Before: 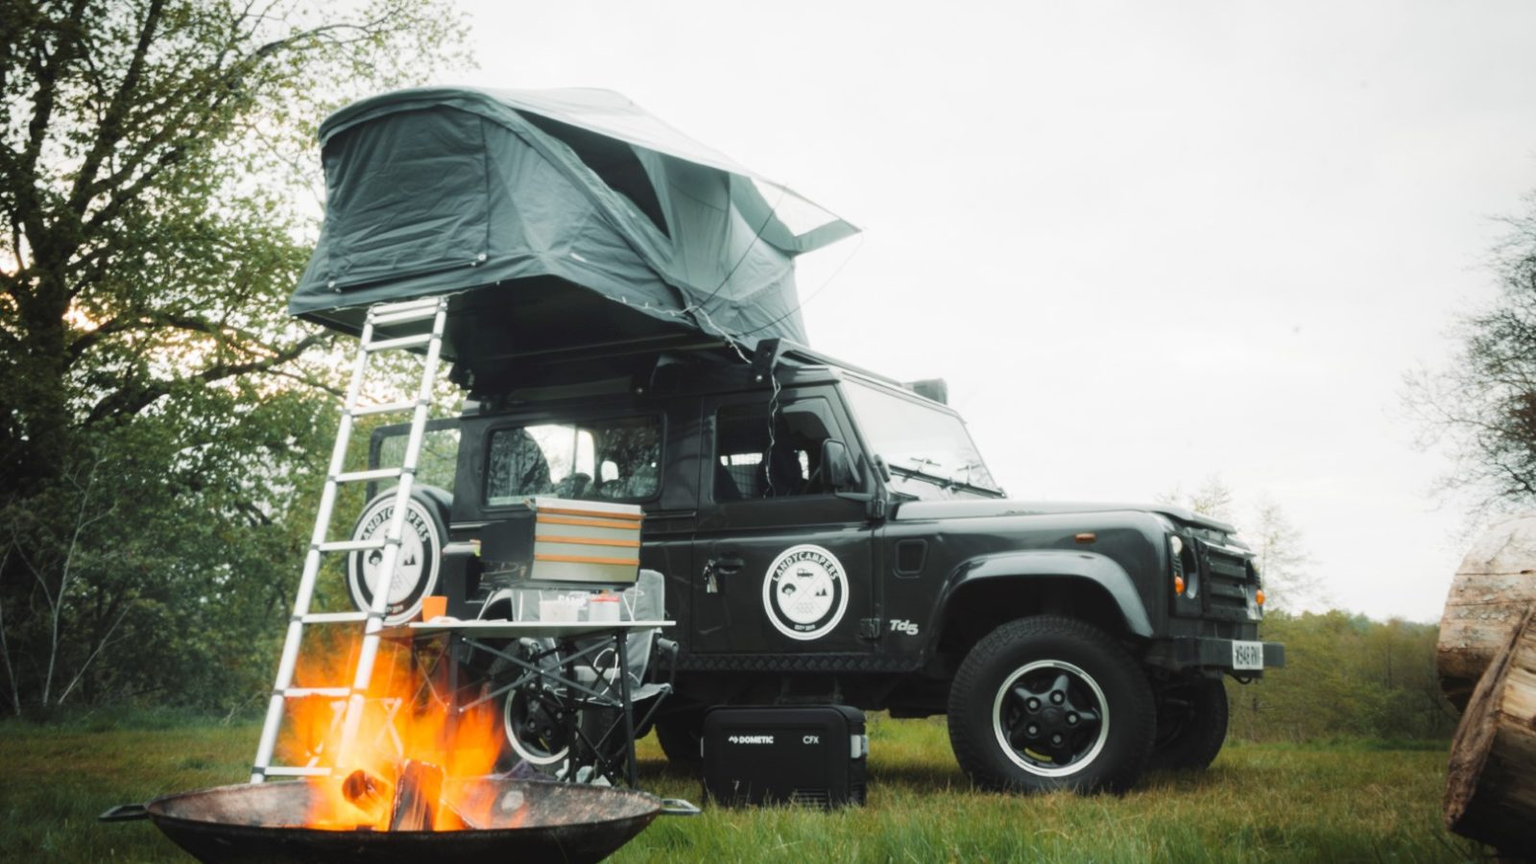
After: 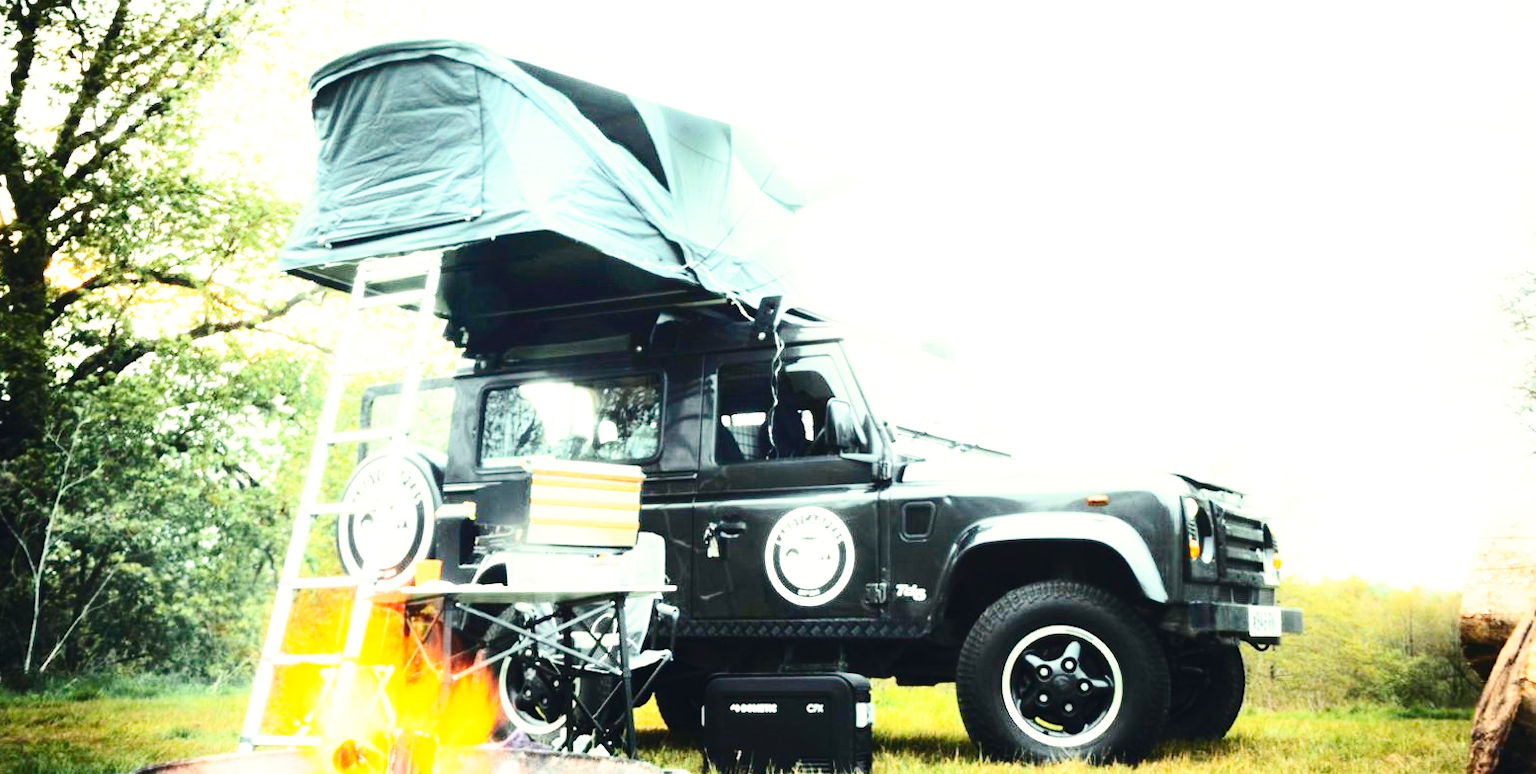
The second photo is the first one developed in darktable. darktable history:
exposure: black level correction 0, exposure 1.101 EV, compensate exposure bias true, compensate highlight preservation false
crop: left 1.278%, top 6.106%, right 1.595%, bottom 6.767%
base curve: curves: ch0 [(0, 0) (0.028, 0.03) (0.121, 0.232) (0.46, 0.748) (0.859, 0.968) (1, 1)], preserve colors none
color correction: highlights a* 0.349, highlights b* 2.65, shadows a* -1.2, shadows b* -4.49
contrast brightness saturation: contrast 0.397, brightness 0.04, saturation 0.257
